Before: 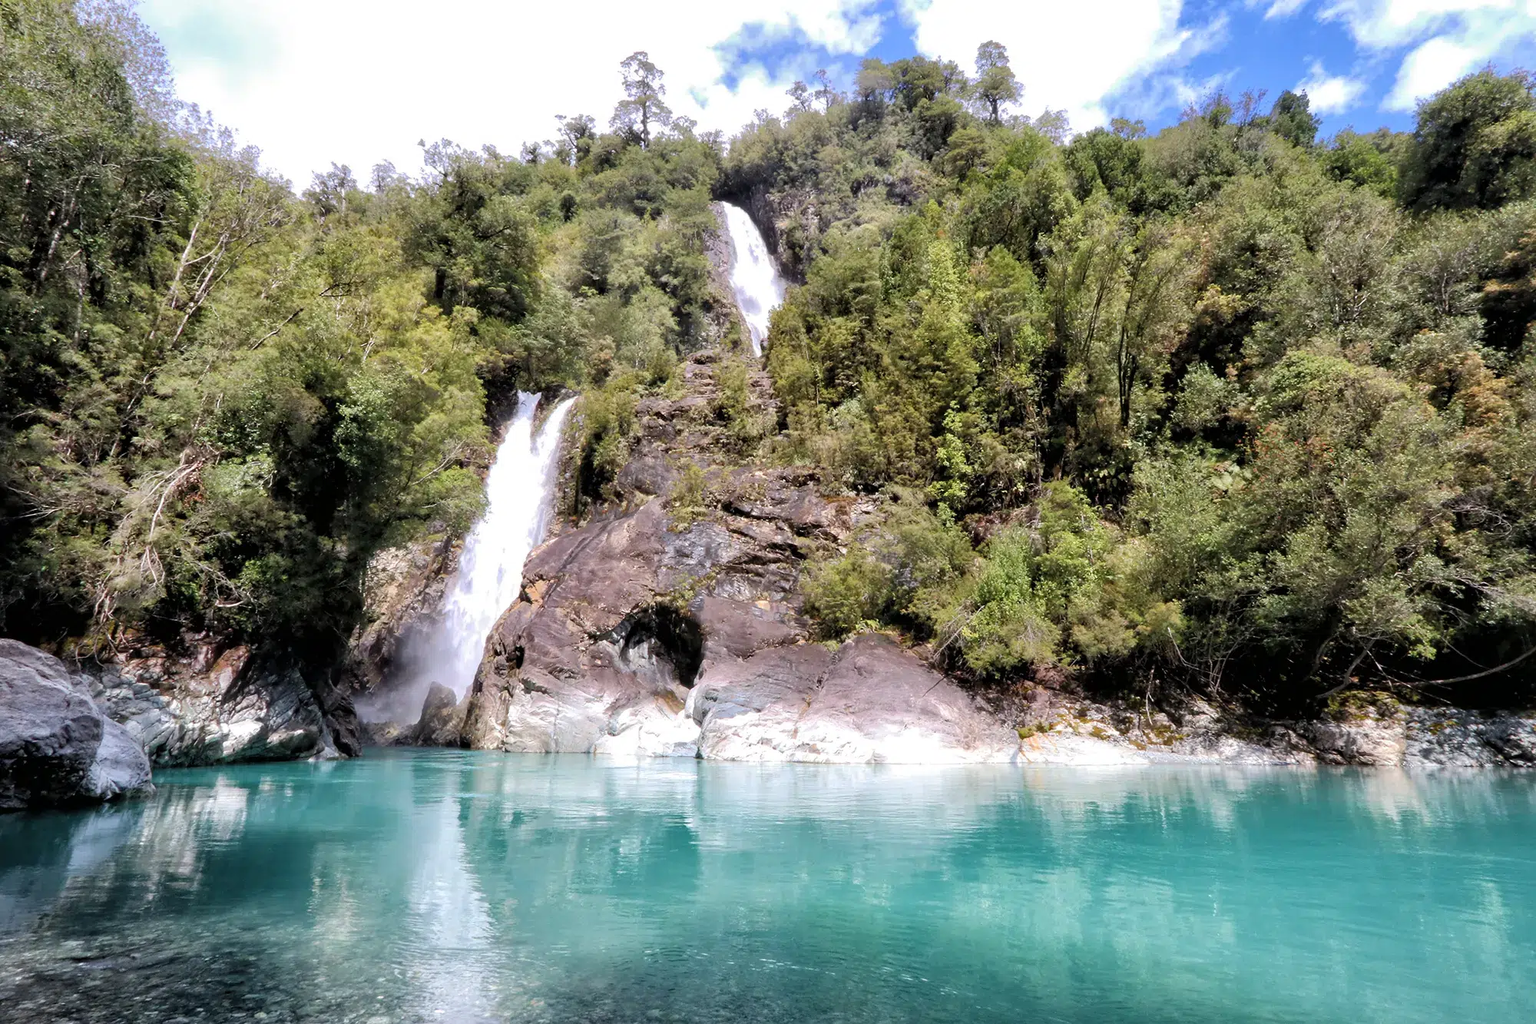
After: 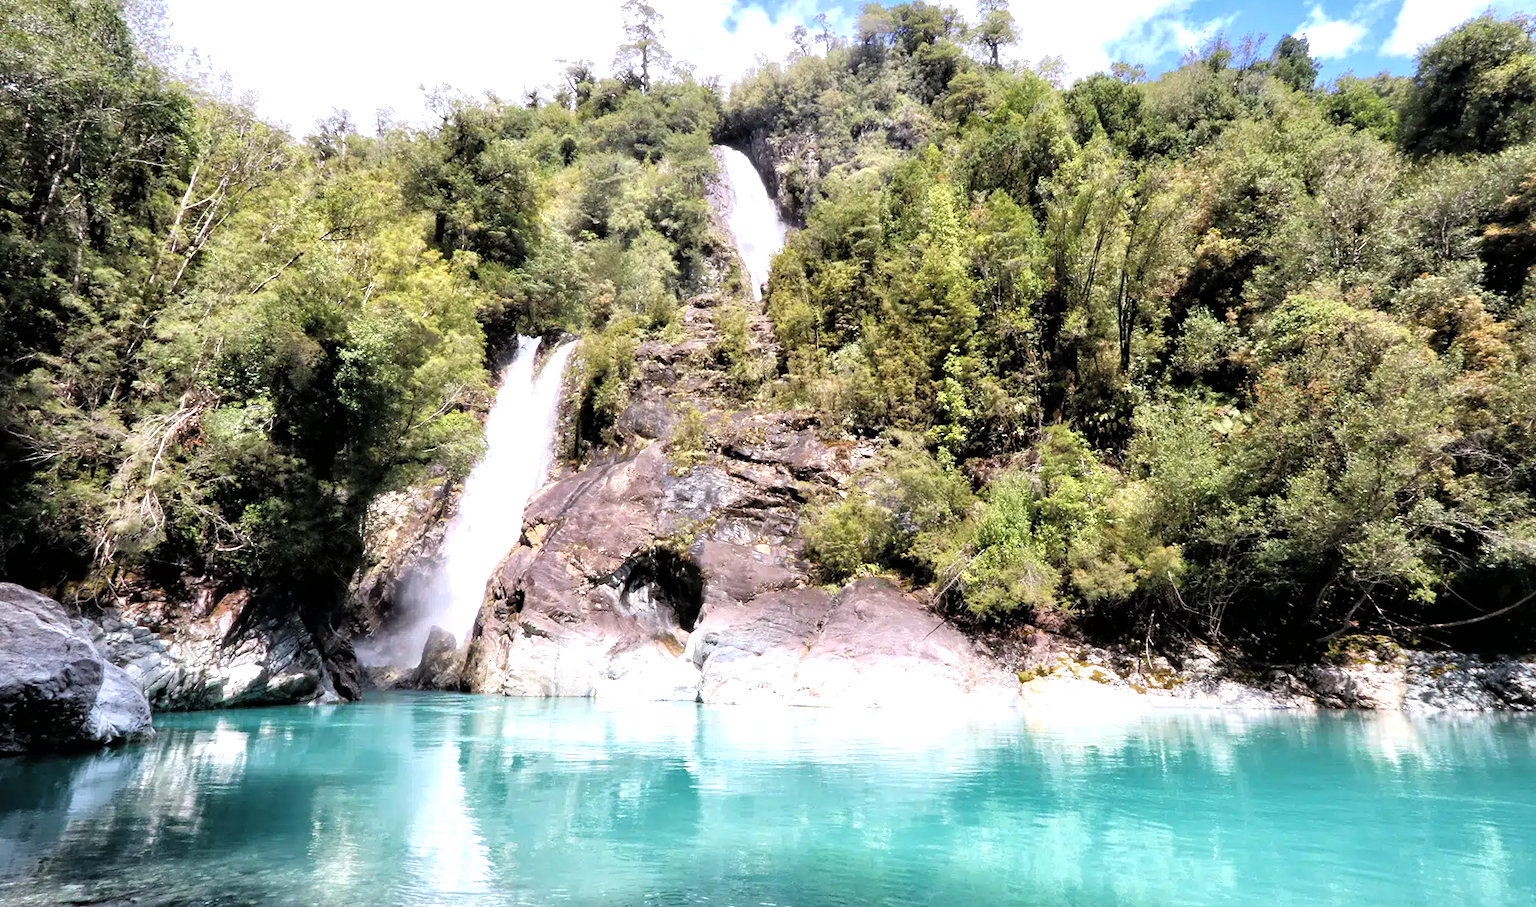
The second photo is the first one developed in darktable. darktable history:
tone equalizer: -8 EV -0.773 EV, -7 EV -0.678 EV, -6 EV -0.575 EV, -5 EV -0.424 EV, -3 EV 0.398 EV, -2 EV 0.6 EV, -1 EV 0.693 EV, +0 EV 0.746 EV
crop and rotate: top 5.49%, bottom 5.838%
